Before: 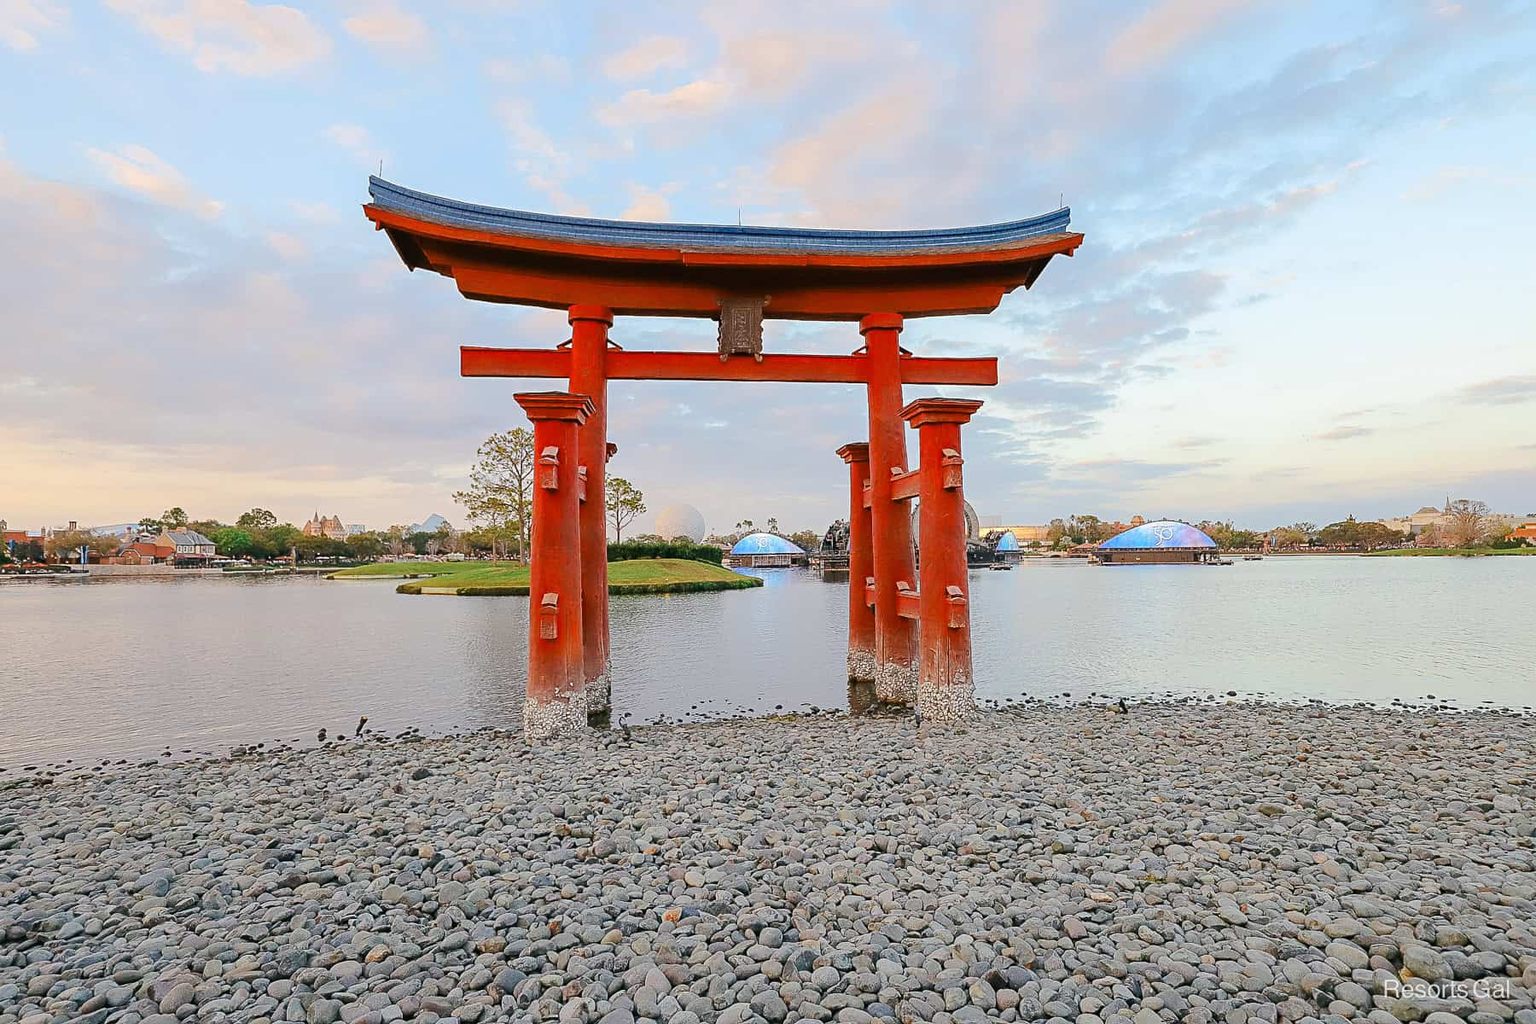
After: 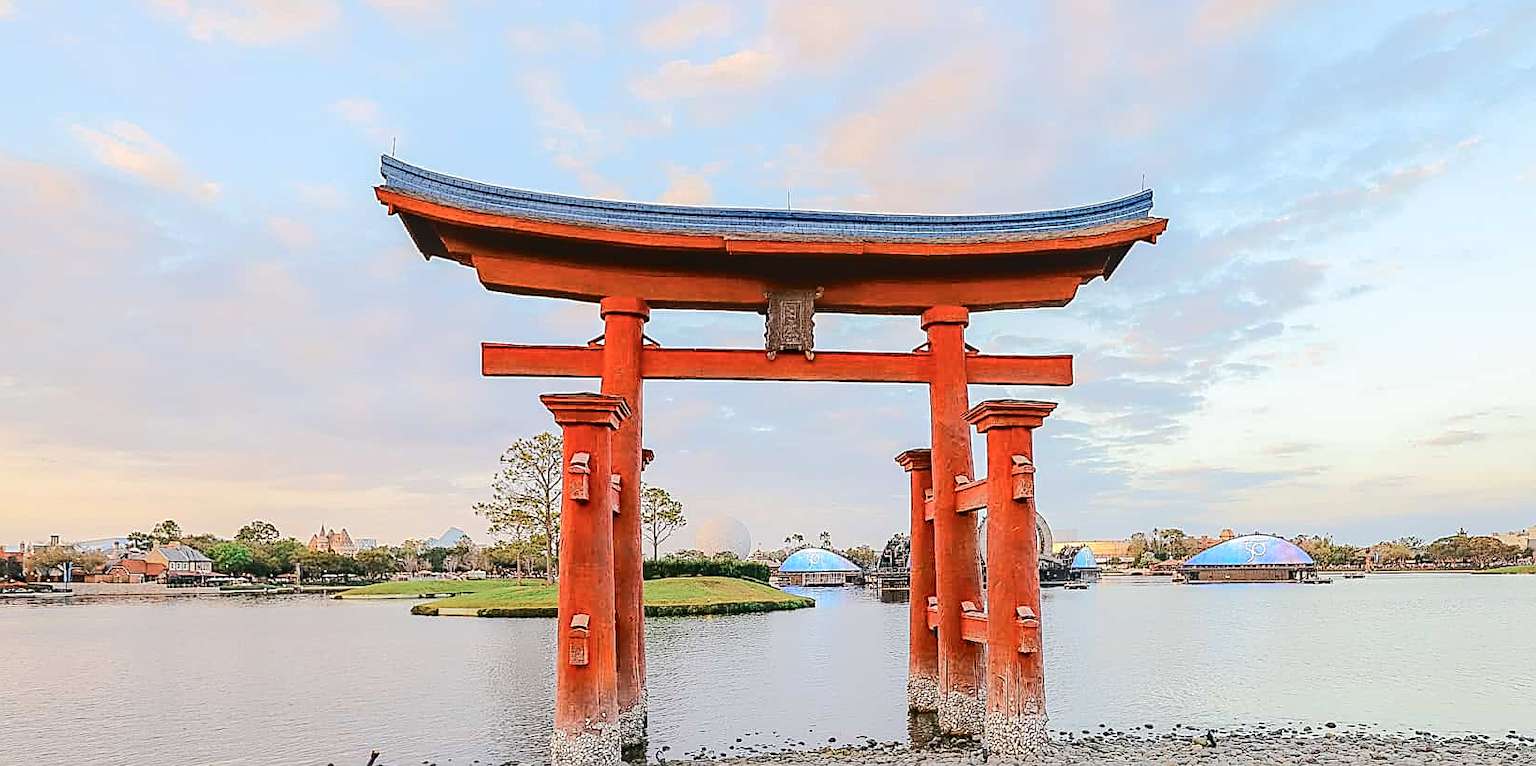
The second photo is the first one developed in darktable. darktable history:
local contrast: on, module defaults
sharpen: on, module defaults
tone curve: curves: ch0 [(0, 0) (0.003, 0.058) (0.011, 0.059) (0.025, 0.061) (0.044, 0.067) (0.069, 0.084) (0.1, 0.102) (0.136, 0.124) (0.177, 0.171) (0.224, 0.246) (0.277, 0.324) (0.335, 0.411) (0.399, 0.509) (0.468, 0.605) (0.543, 0.688) (0.623, 0.738) (0.709, 0.798) (0.801, 0.852) (0.898, 0.911) (1, 1)], color space Lab, independent channels, preserve colors none
crop: left 1.511%, top 3.443%, right 7.616%, bottom 28.484%
